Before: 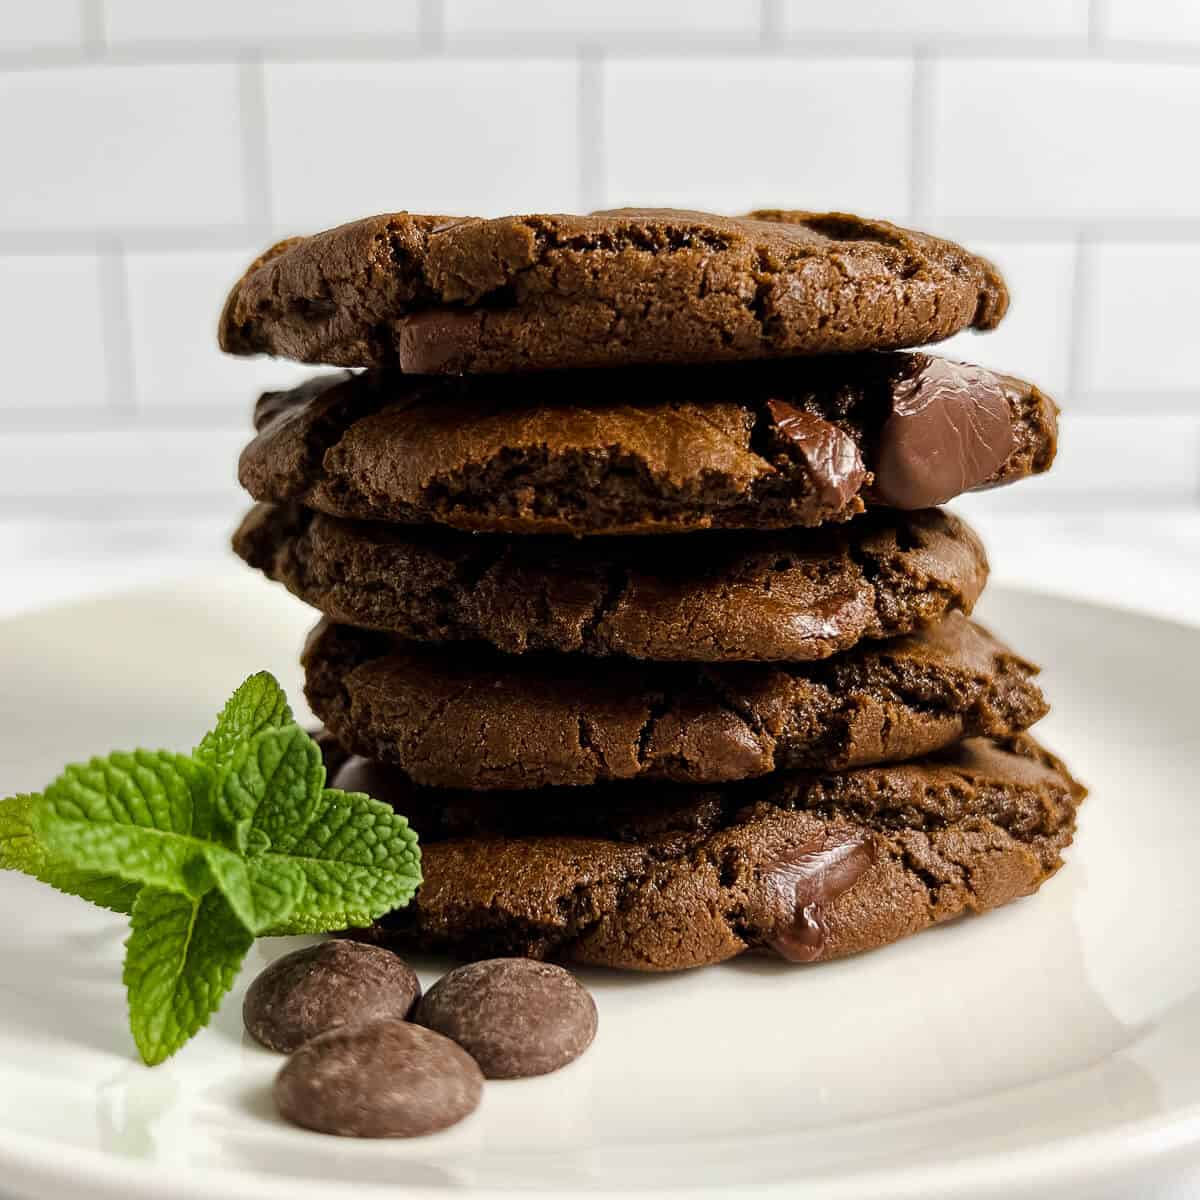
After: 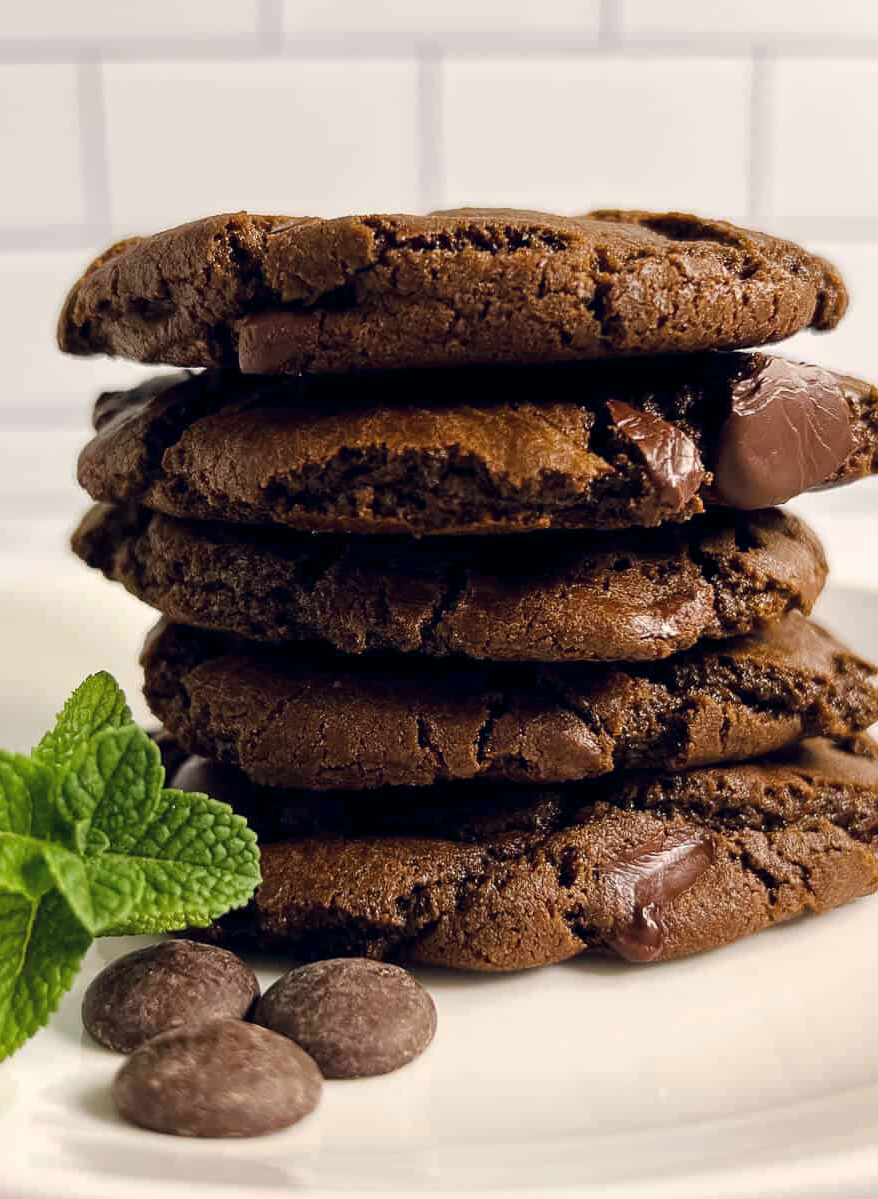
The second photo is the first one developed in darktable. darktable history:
color balance rgb: shadows lift › hue 87.51°, highlights gain › chroma 1.62%, highlights gain › hue 55.1°, global offset › chroma 0.06%, global offset › hue 253.66°, linear chroma grading › global chroma 0.5%
crop: left 13.443%, right 13.31%
